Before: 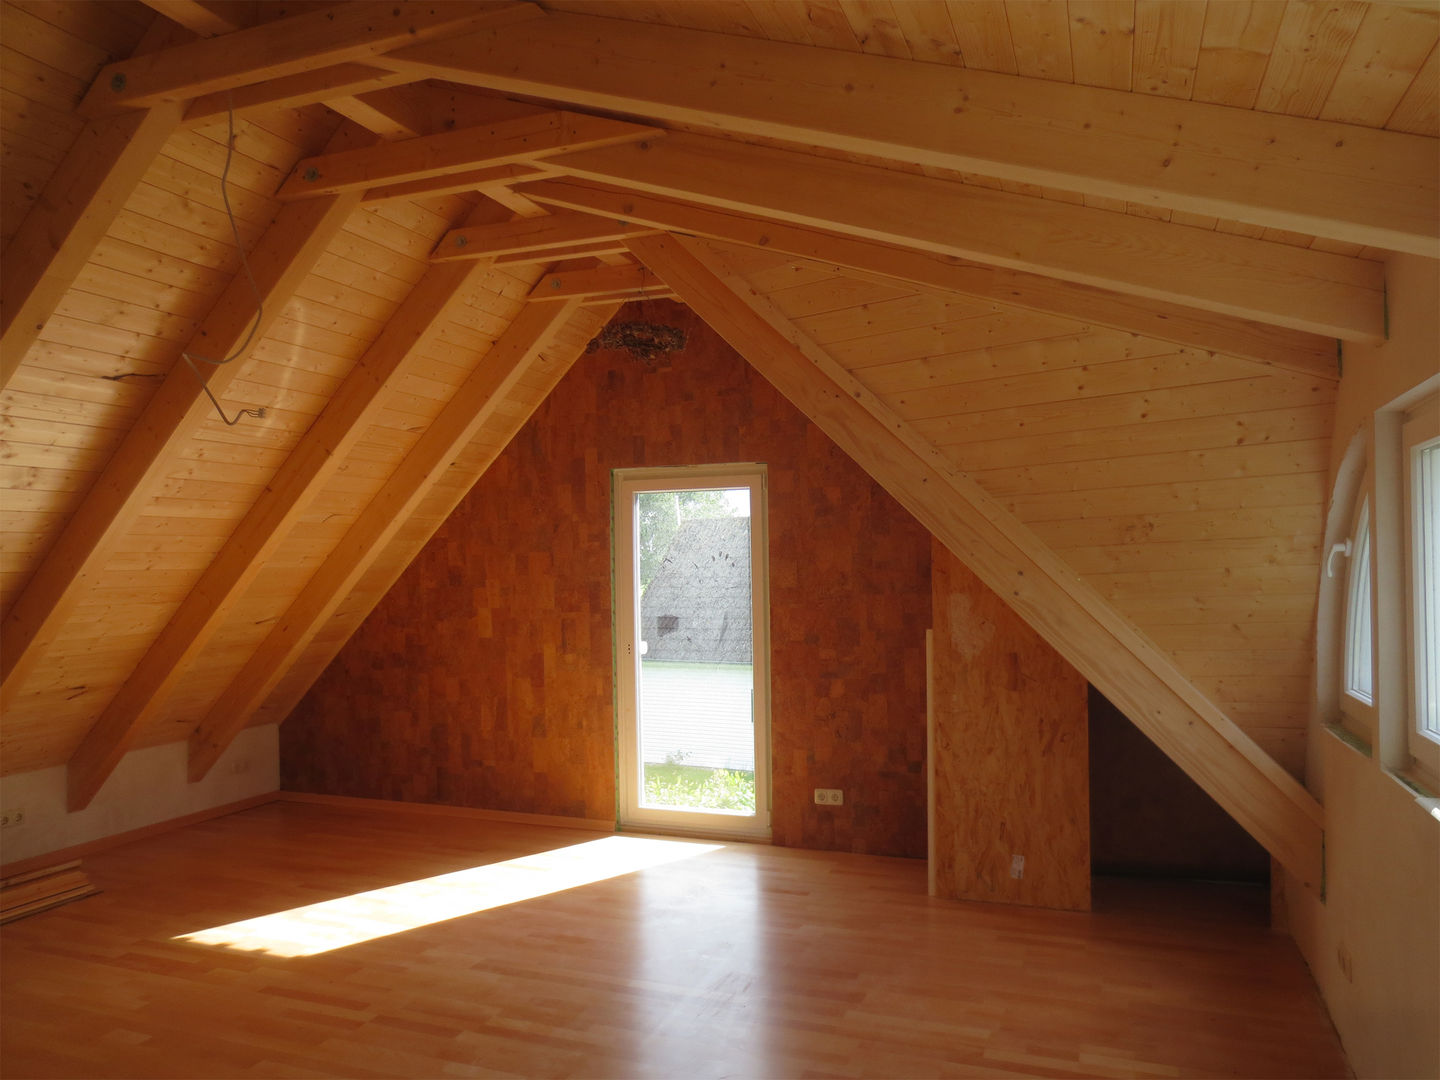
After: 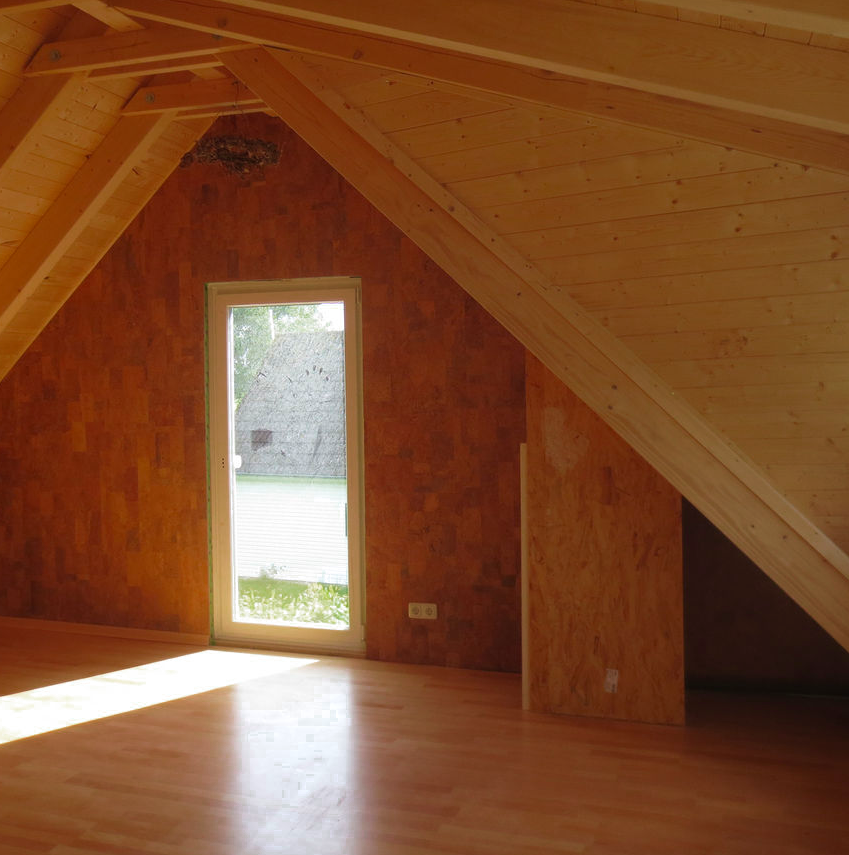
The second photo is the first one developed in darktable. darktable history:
crop and rotate: left 28.239%, top 17.382%, right 12.779%, bottom 3.406%
velvia: on, module defaults
color zones: curves: ch0 [(0.203, 0.433) (0.607, 0.517) (0.697, 0.696) (0.705, 0.897)]
